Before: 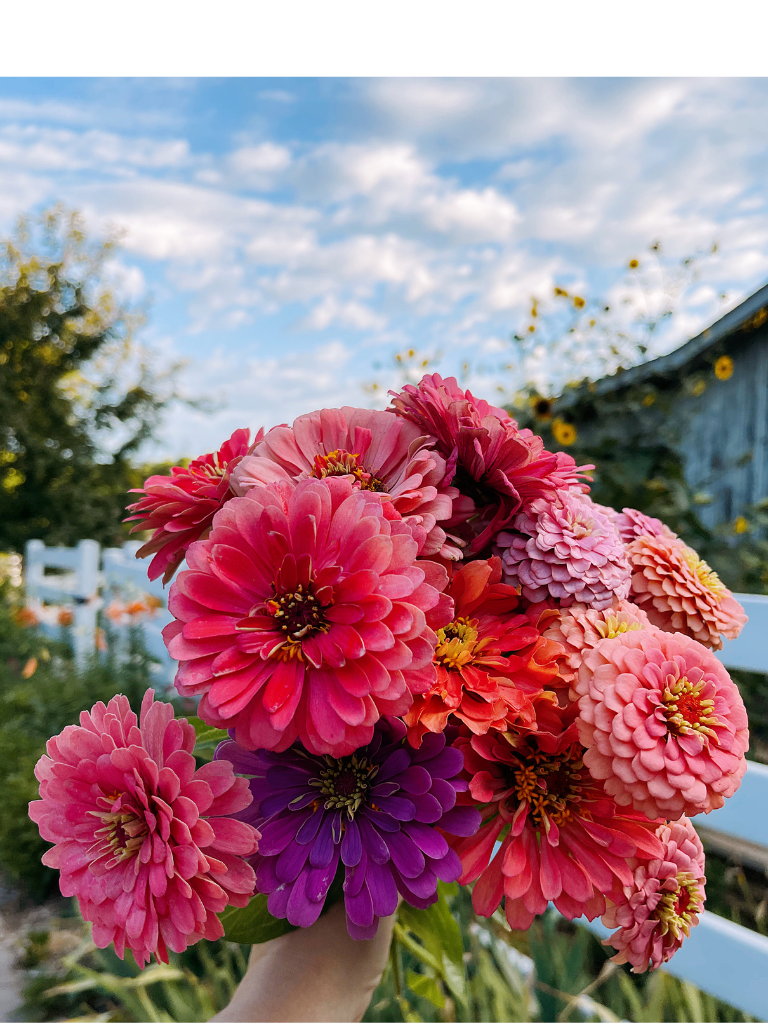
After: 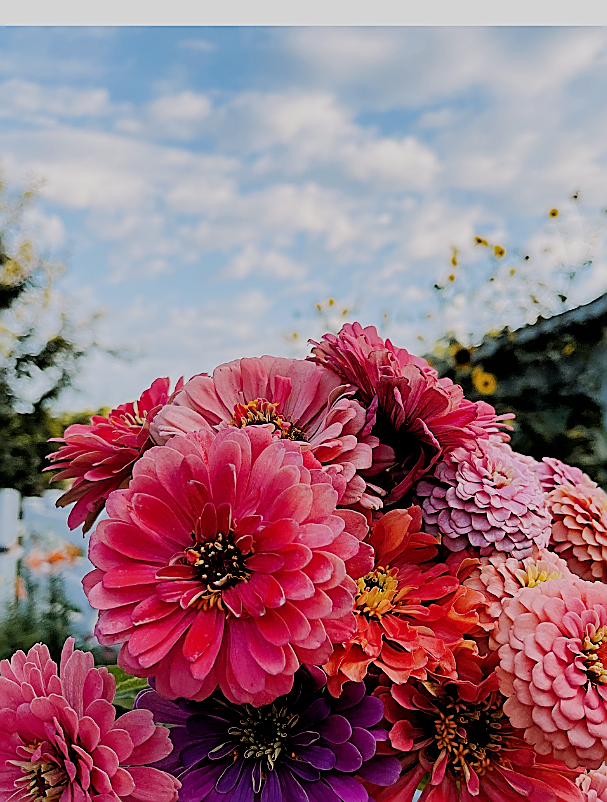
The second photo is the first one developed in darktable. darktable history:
sharpen: radius 1.718, amount 1.31
filmic rgb: black relative exposure -4.26 EV, white relative exposure 4.56 EV, hardness 2.39, contrast 1.059
crop and rotate: left 10.479%, top 4.981%, right 10.389%, bottom 16.656%
